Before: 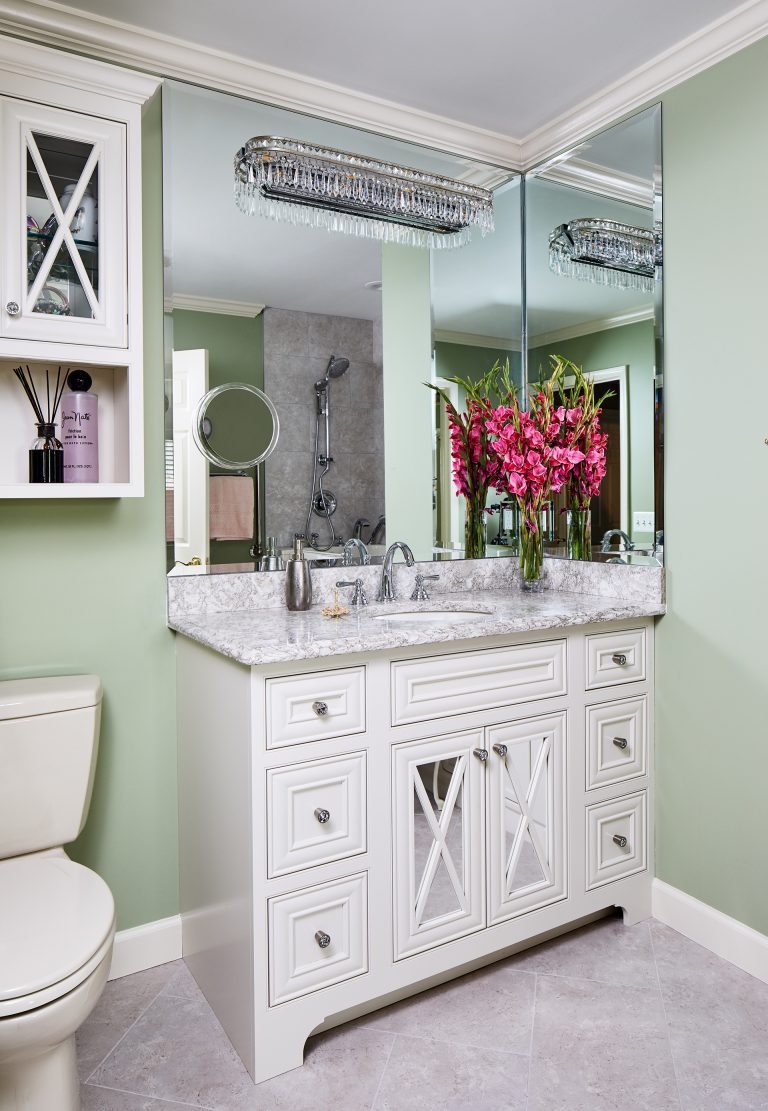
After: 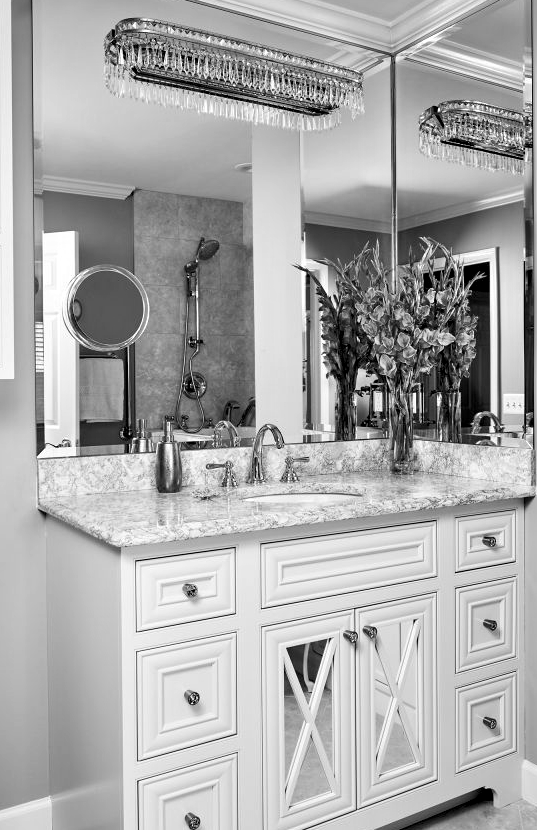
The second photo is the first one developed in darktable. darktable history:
crop and rotate: left 17.046%, top 10.659%, right 12.989%, bottom 14.553%
monochrome: on, module defaults
contrast equalizer: y [[0.546, 0.552, 0.554, 0.554, 0.552, 0.546], [0.5 ×6], [0.5 ×6], [0 ×6], [0 ×6]]
